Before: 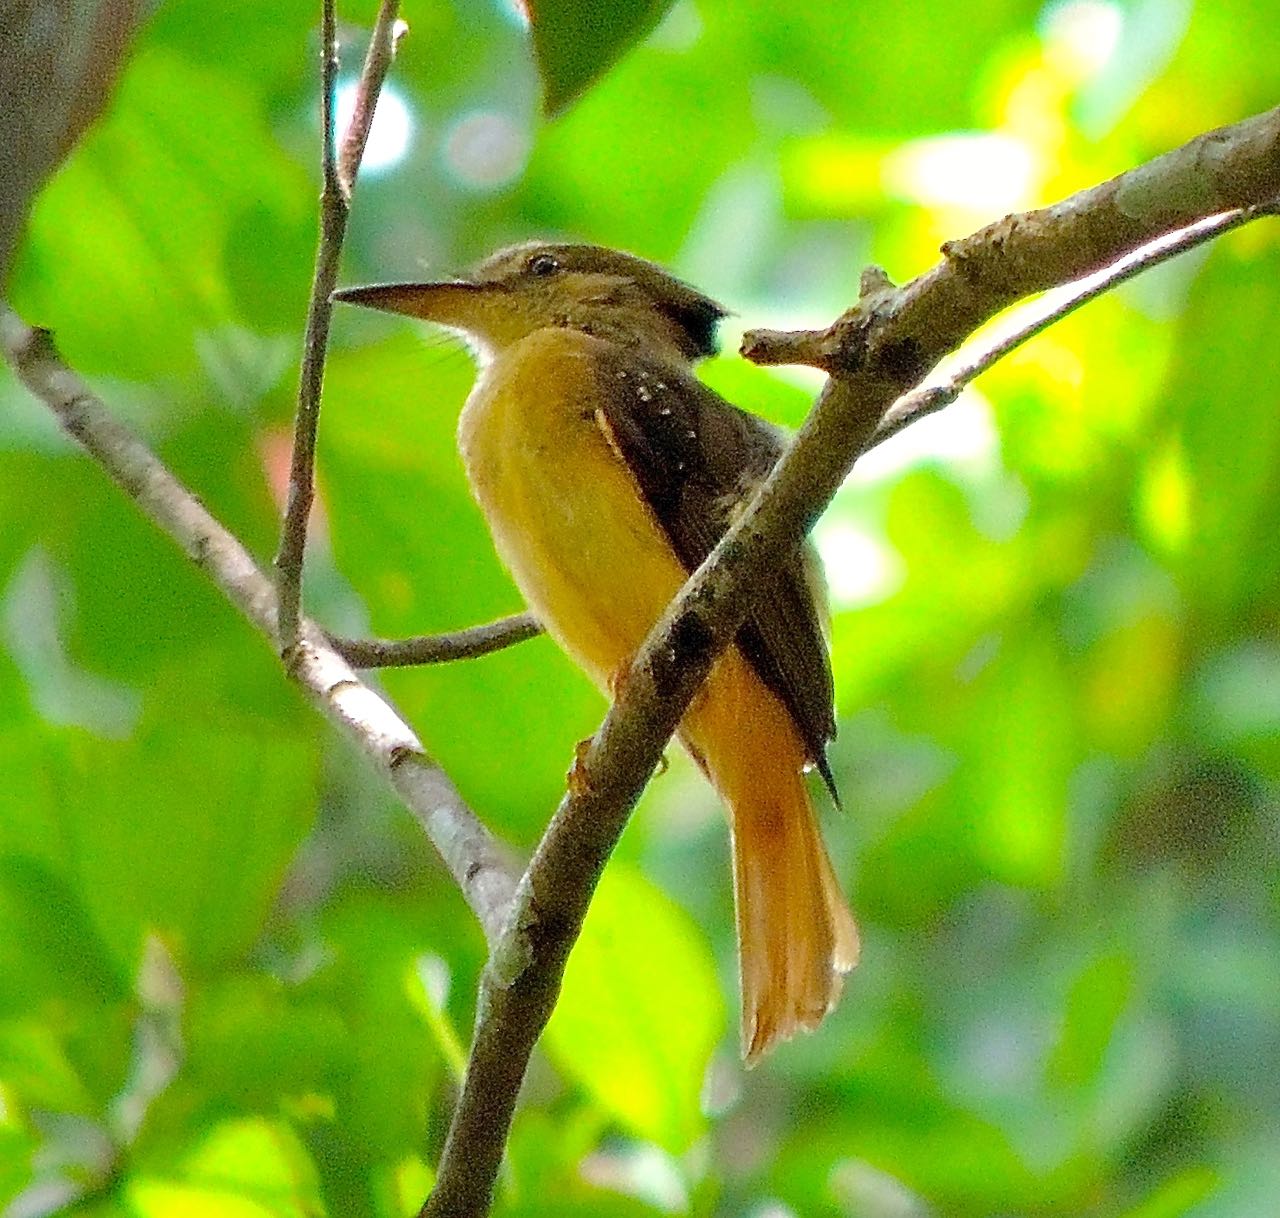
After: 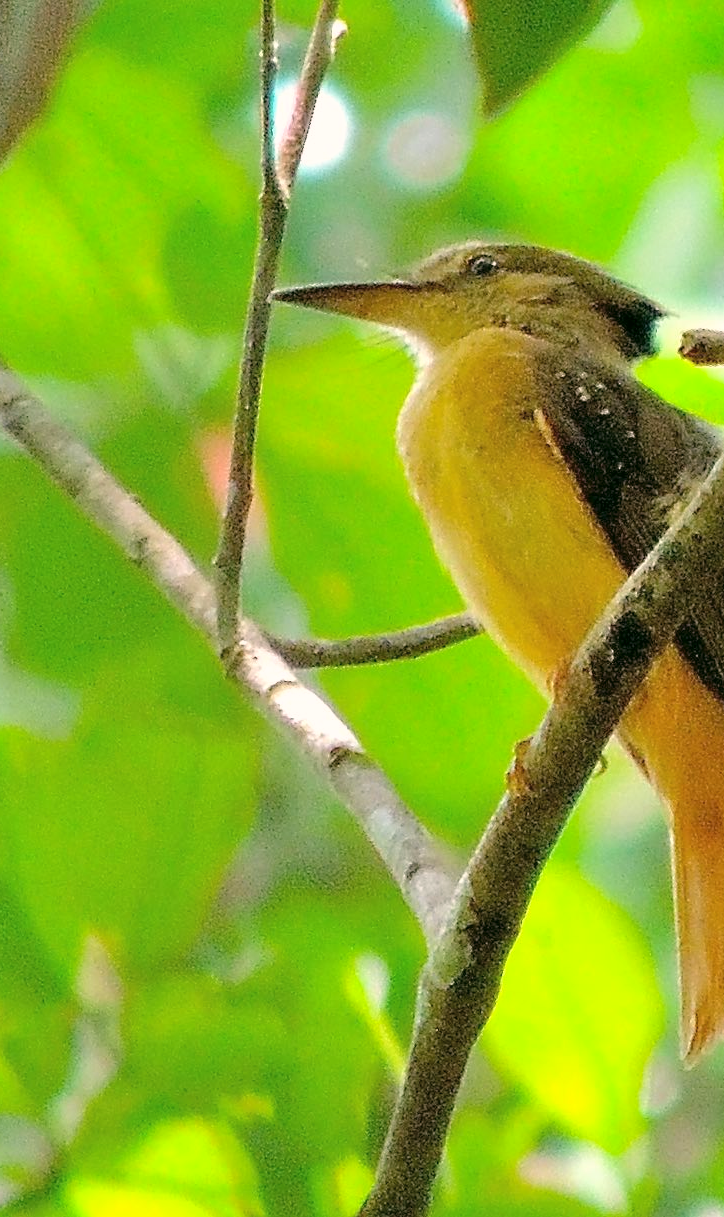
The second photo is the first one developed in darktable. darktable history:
crop: left 4.783%, right 38.624%
color correction: highlights a* 3.98, highlights b* 4.98, shadows a* -8.05, shadows b* 4.92
contrast brightness saturation: brightness 0.142
